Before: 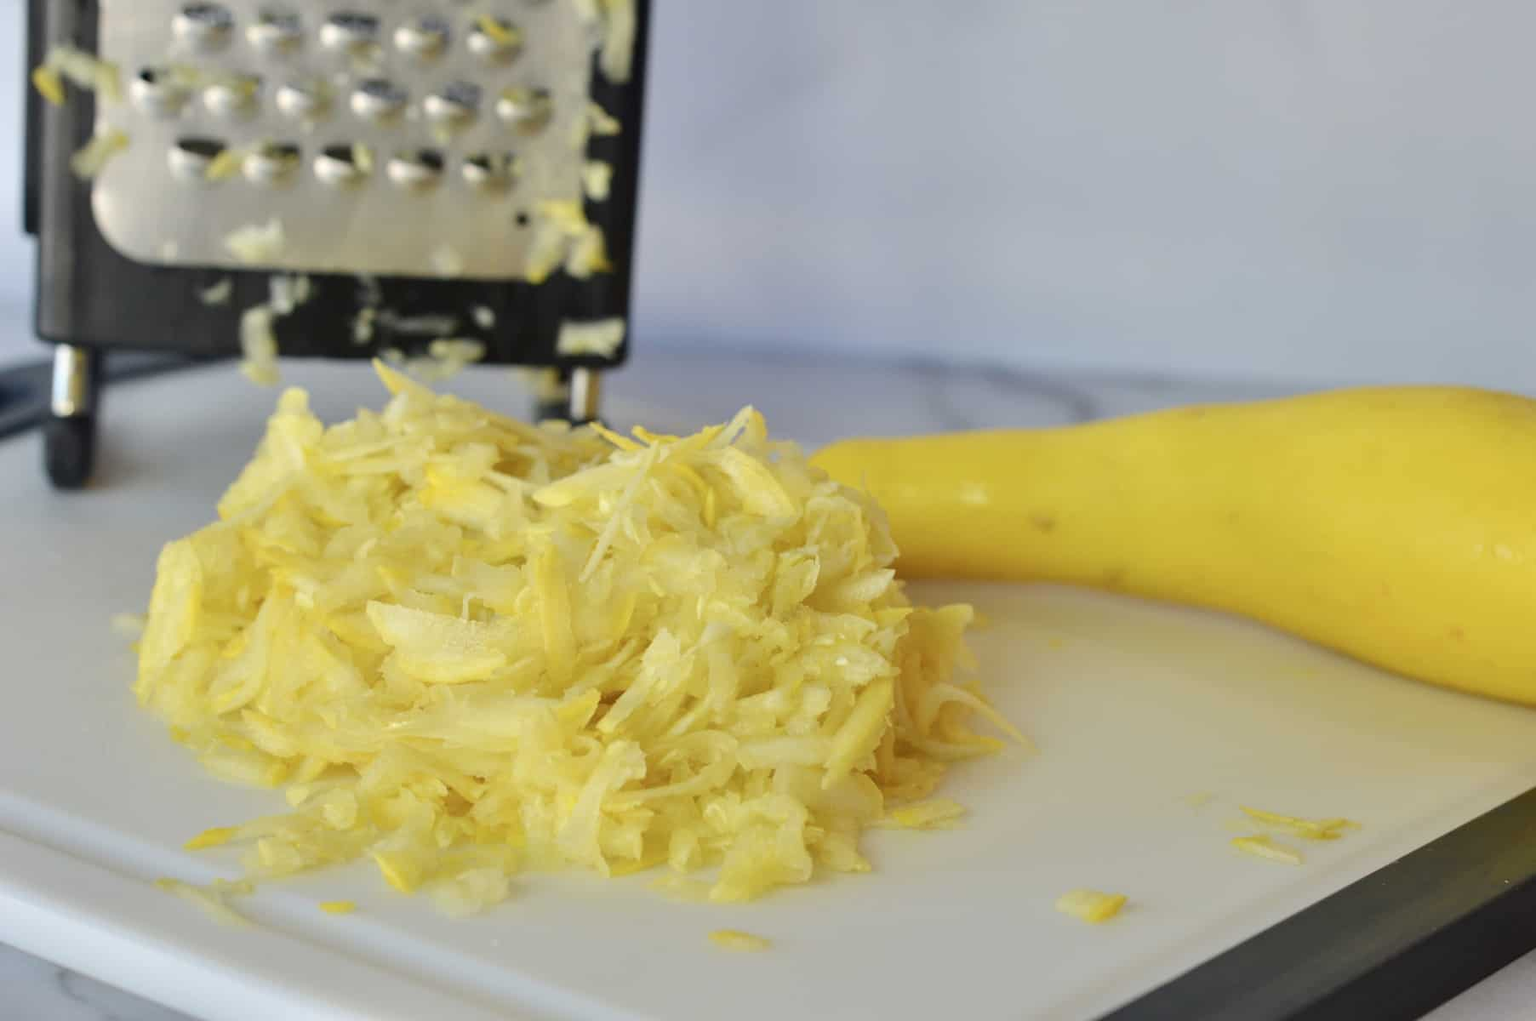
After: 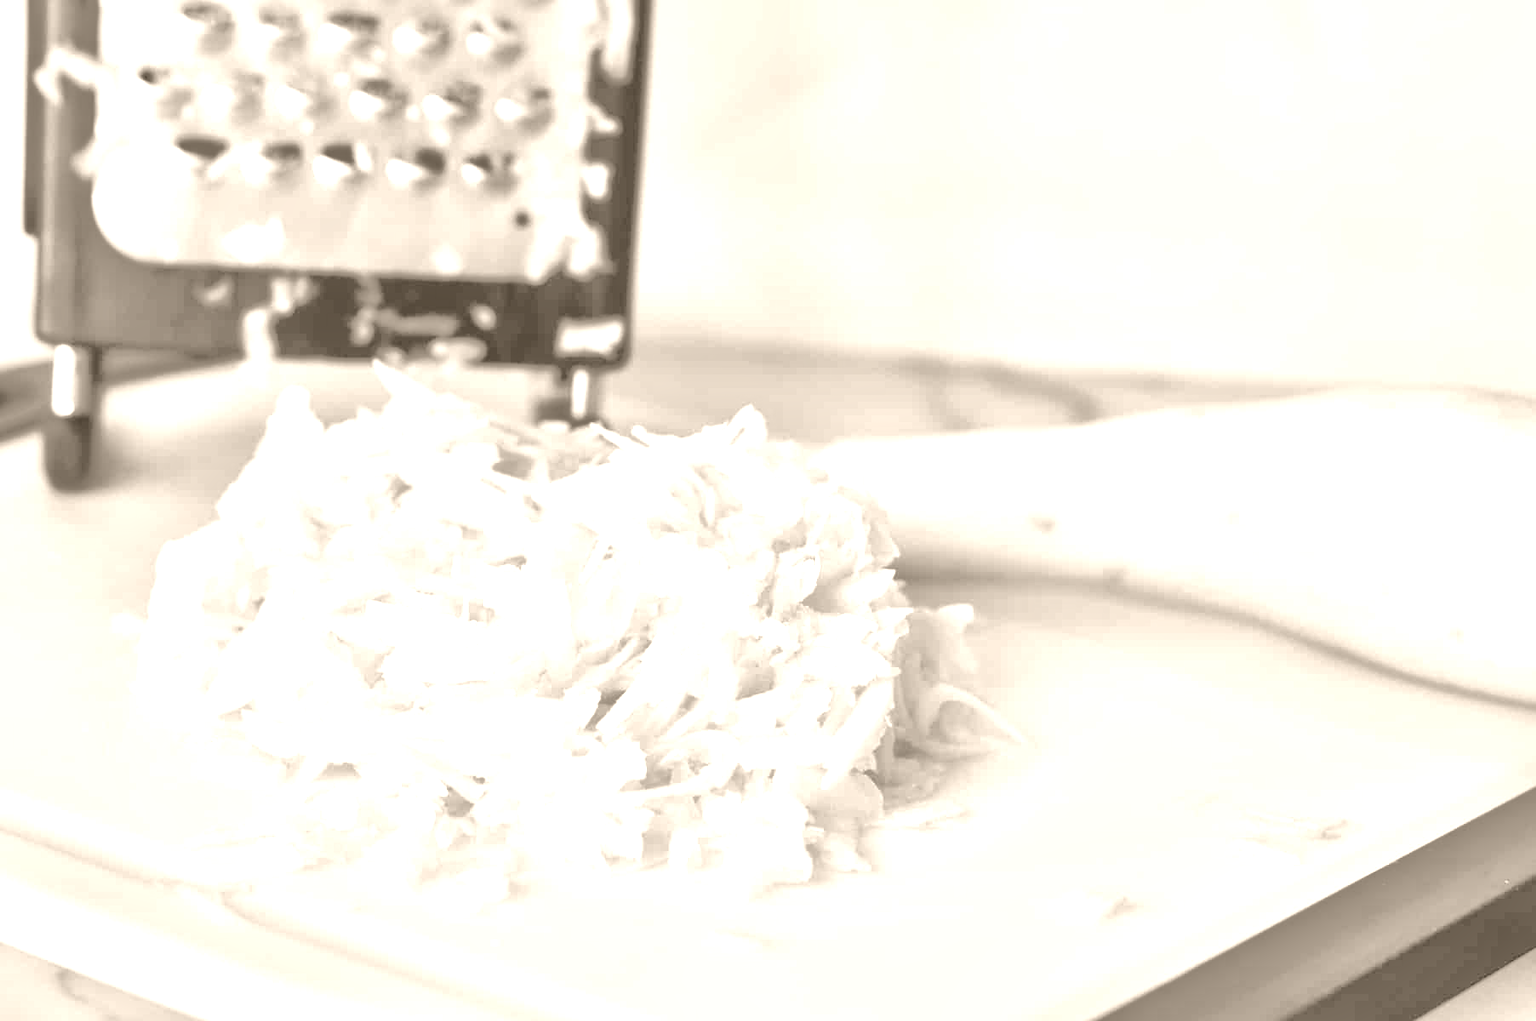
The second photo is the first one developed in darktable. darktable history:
colorize: hue 34.49°, saturation 35.33%, source mix 100%, version 1
local contrast: mode bilateral grid, contrast 20, coarseness 50, detail 179%, midtone range 0.2
tone equalizer: -8 EV -0.528 EV, -7 EV -0.319 EV, -6 EV -0.083 EV, -5 EV 0.413 EV, -4 EV 0.985 EV, -3 EV 0.791 EV, -2 EV -0.01 EV, -1 EV 0.14 EV, +0 EV -0.012 EV, smoothing 1
